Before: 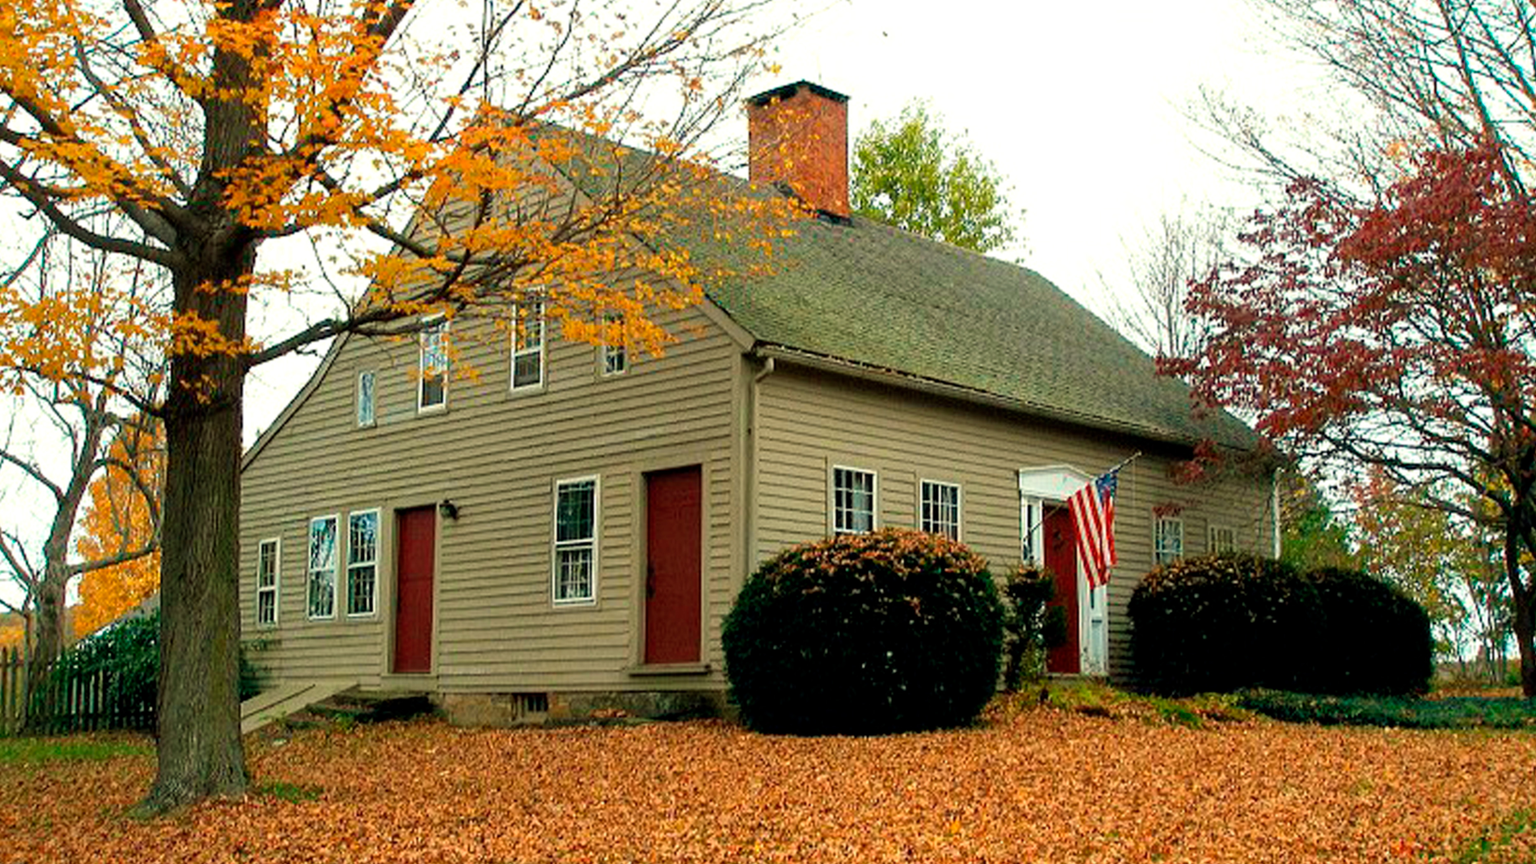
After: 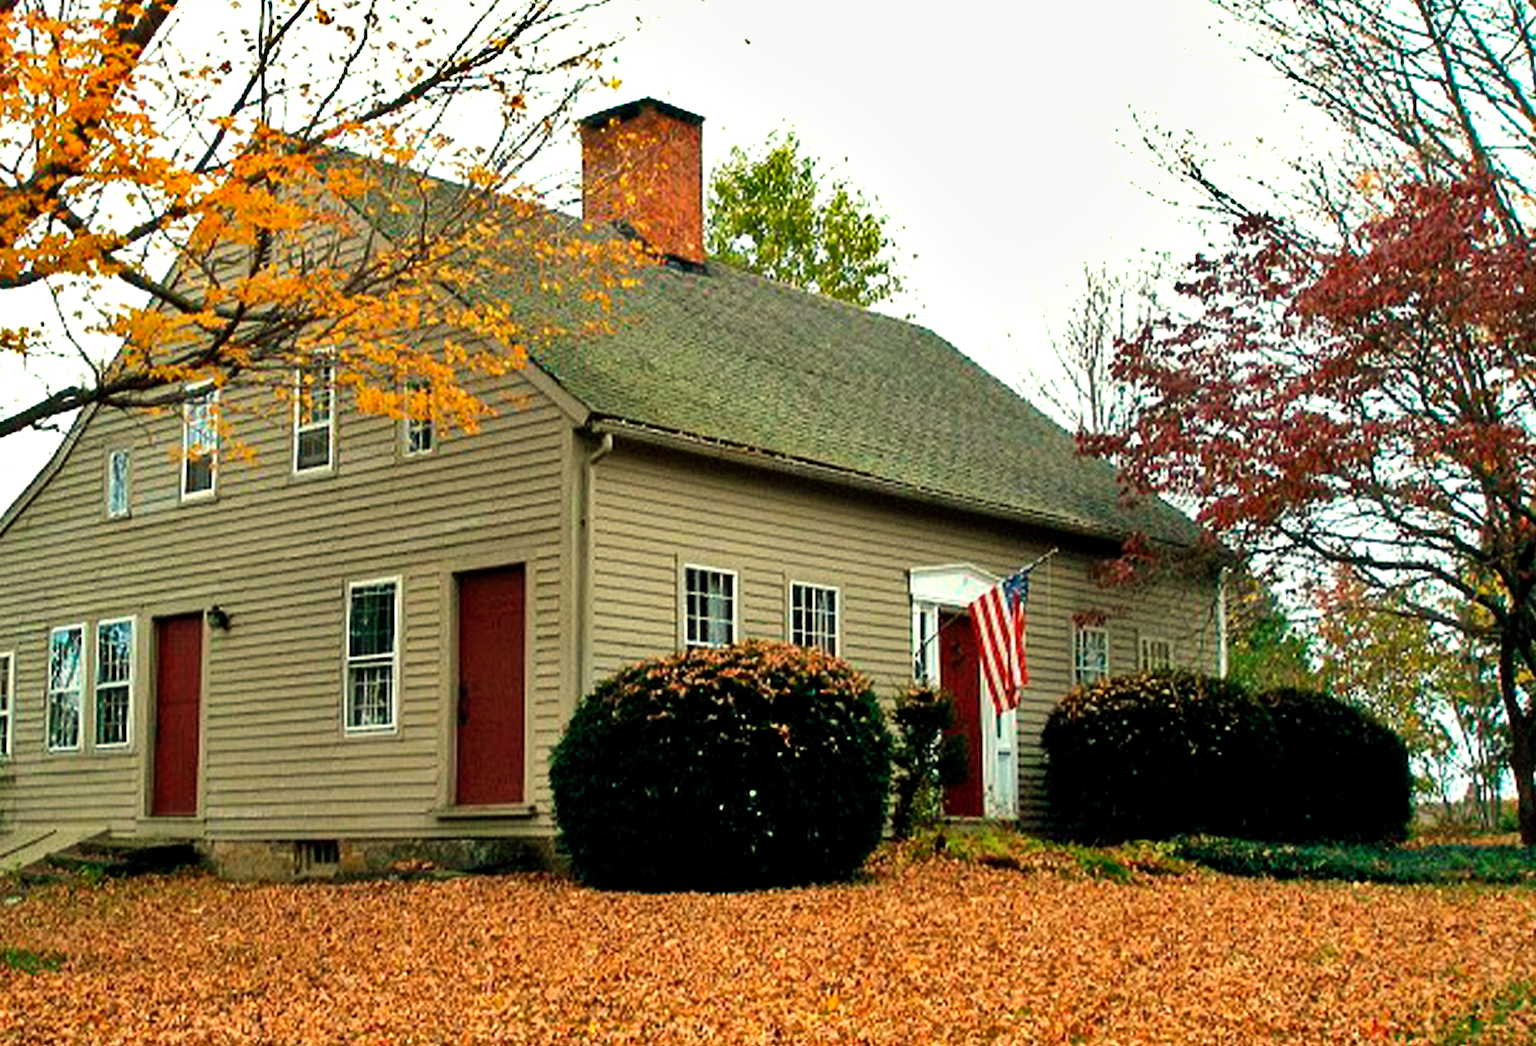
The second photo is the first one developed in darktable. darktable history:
shadows and highlights: soften with gaussian
tone equalizer: -8 EV -0.403 EV, -7 EV -0.407 EV, -6 EV -0.346 EV, -5 EV -0.184 EV, -3 EV 0.2 EV, -2 EV 0.309 EV, -1 EV 0.406 EV, +0 EV 0.412 EV, edges refinement/feathering 500, mask exposure compensation -1.57 EV, preserve details no
crop: left 17.524%, bottom 0.033%
